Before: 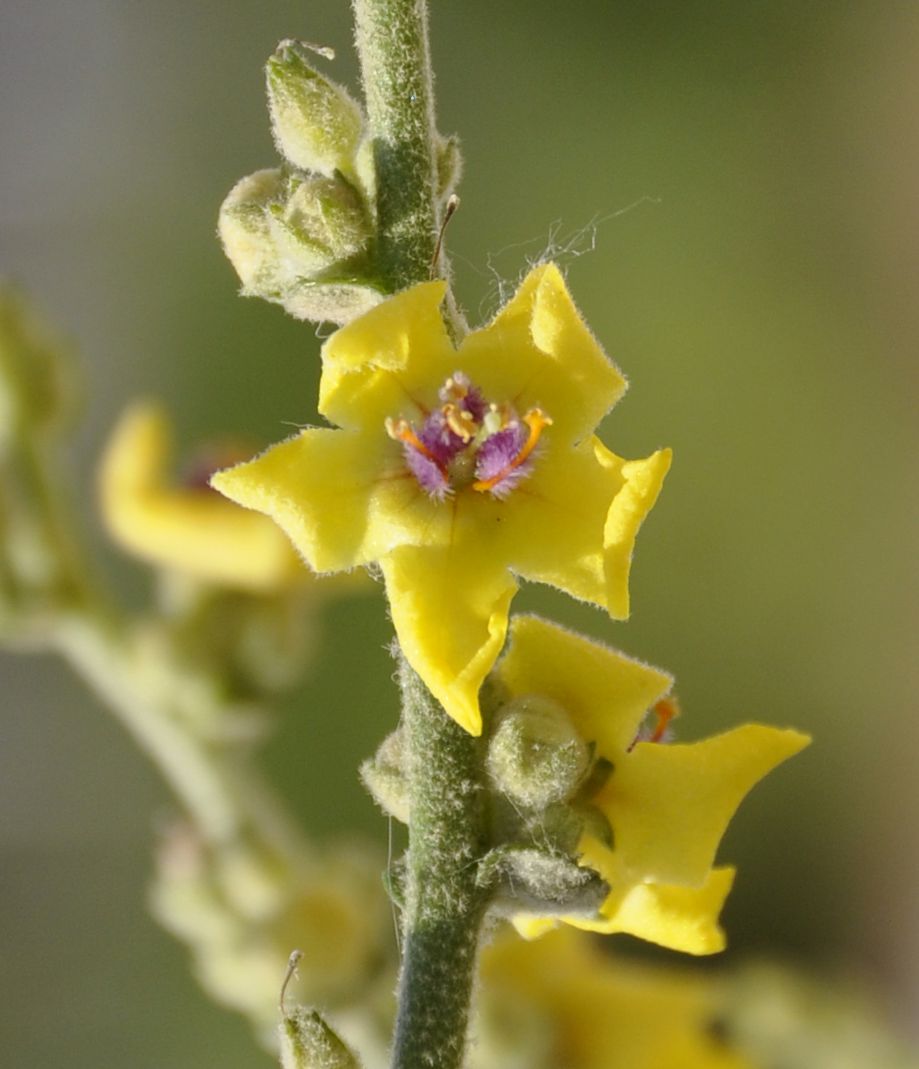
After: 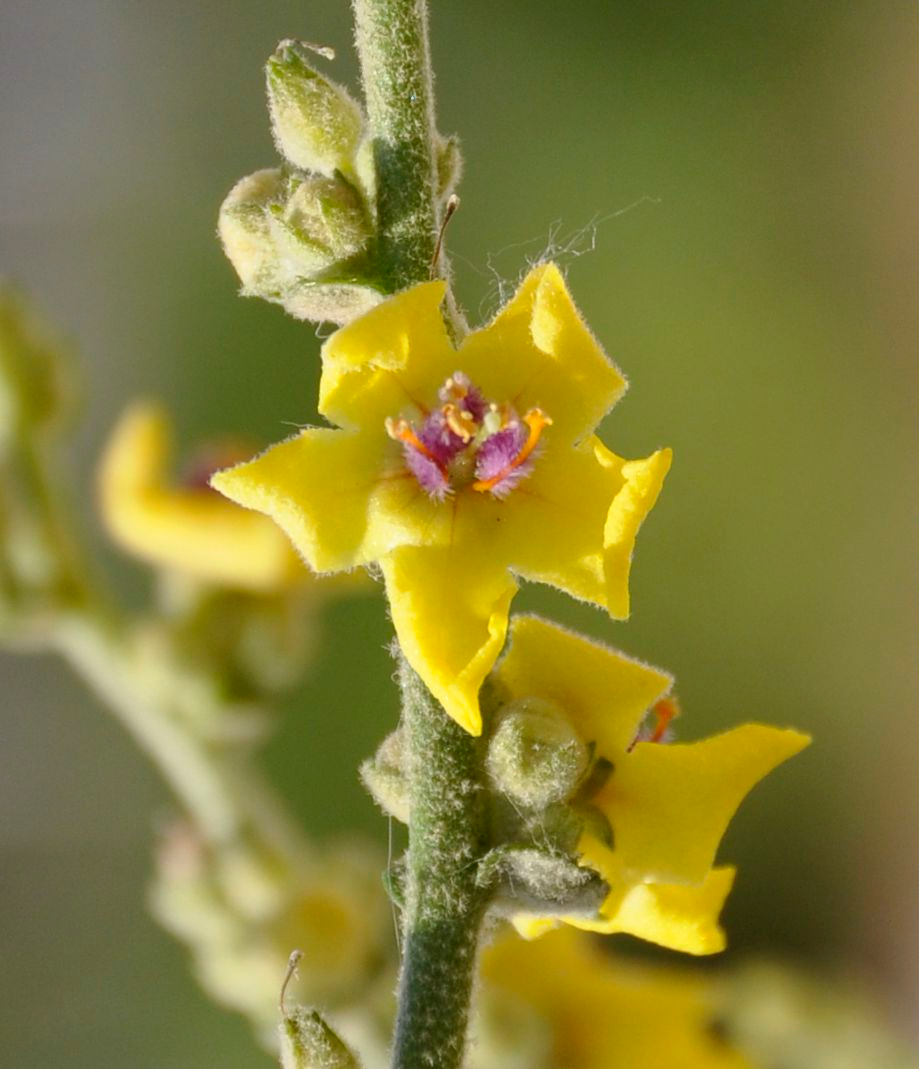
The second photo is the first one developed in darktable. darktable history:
levels: black 0.092%
